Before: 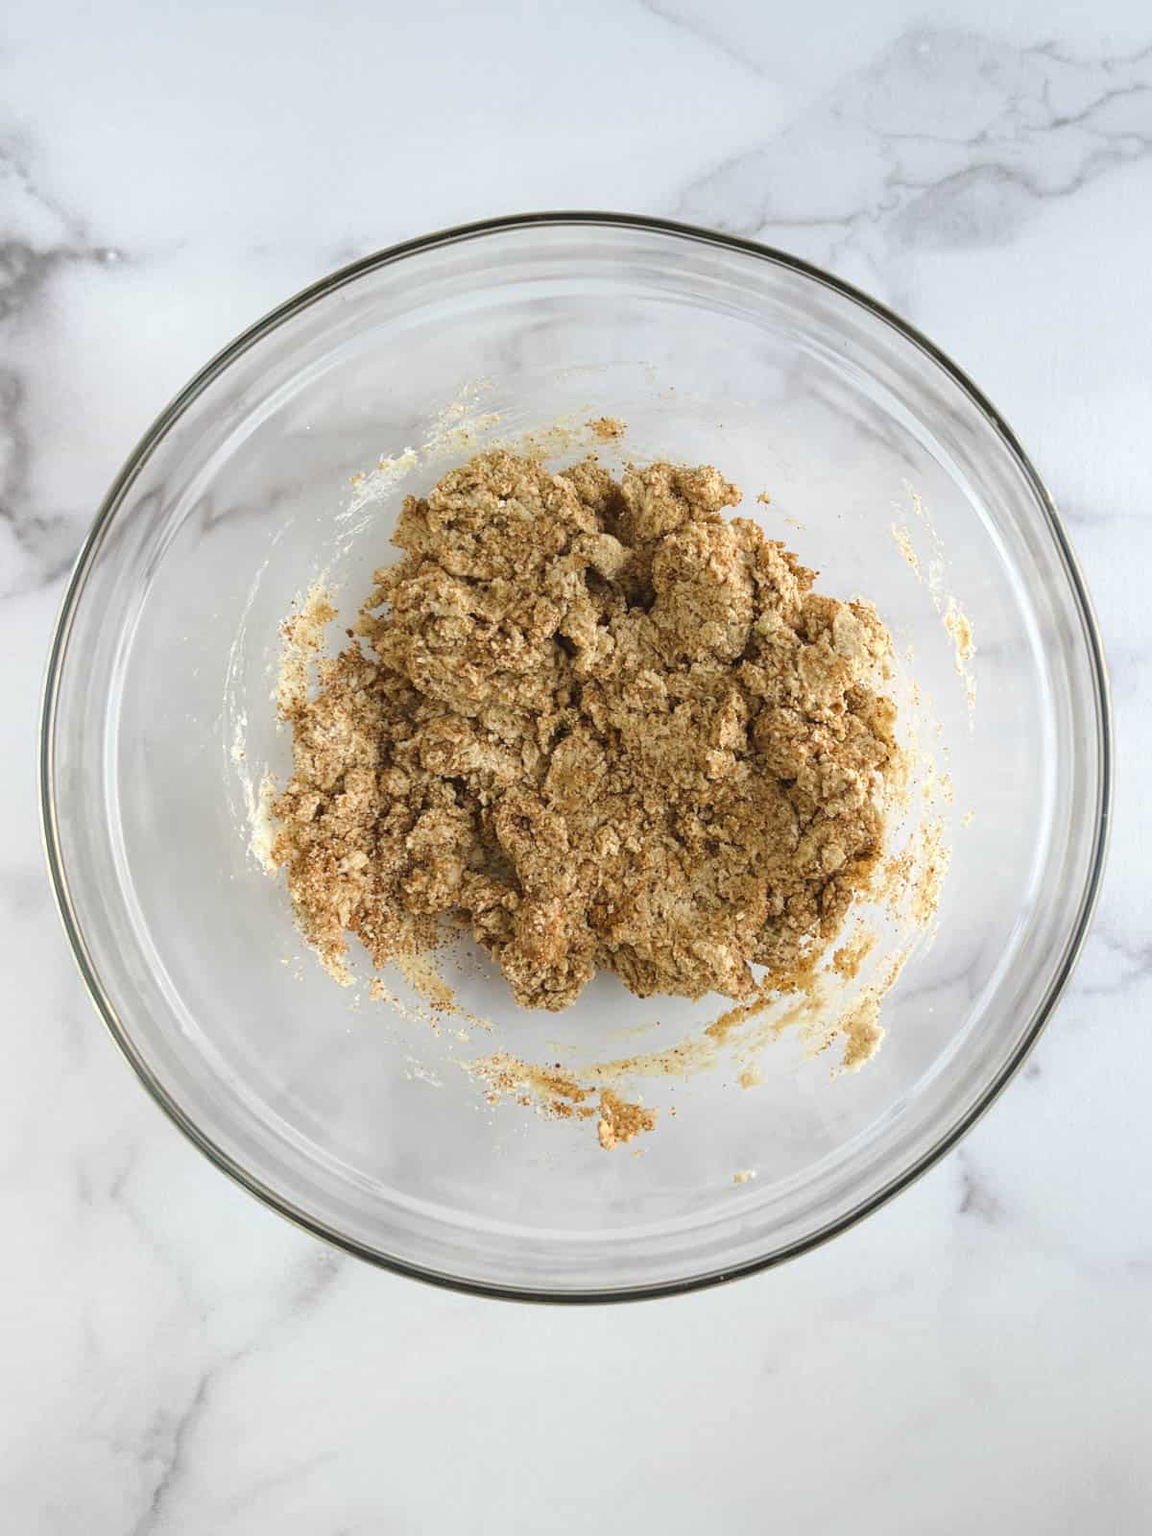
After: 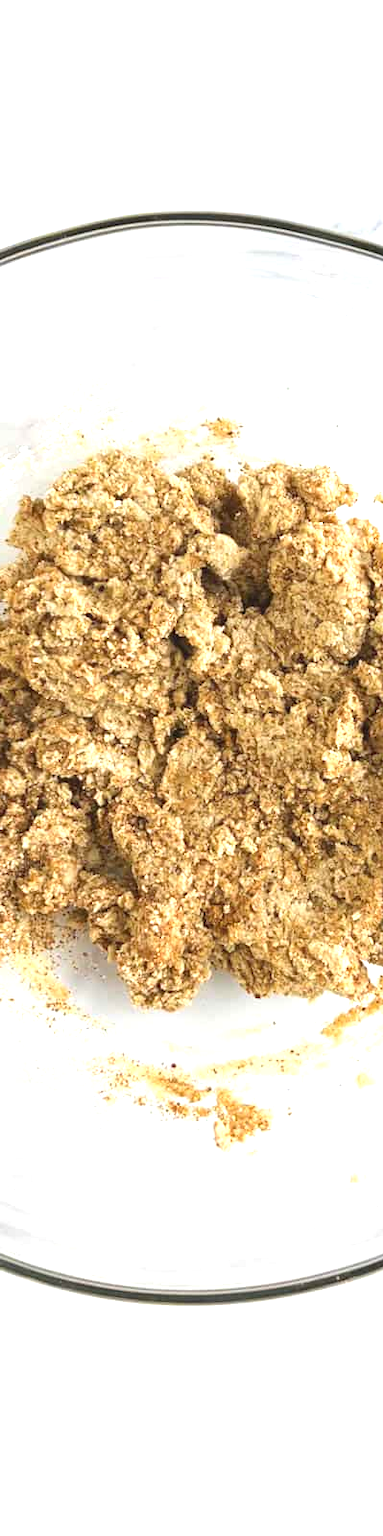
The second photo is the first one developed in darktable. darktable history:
crop: left 33.36%, right 33.36%
exposure: exposure 1 EV, compensate highlight preservation false
